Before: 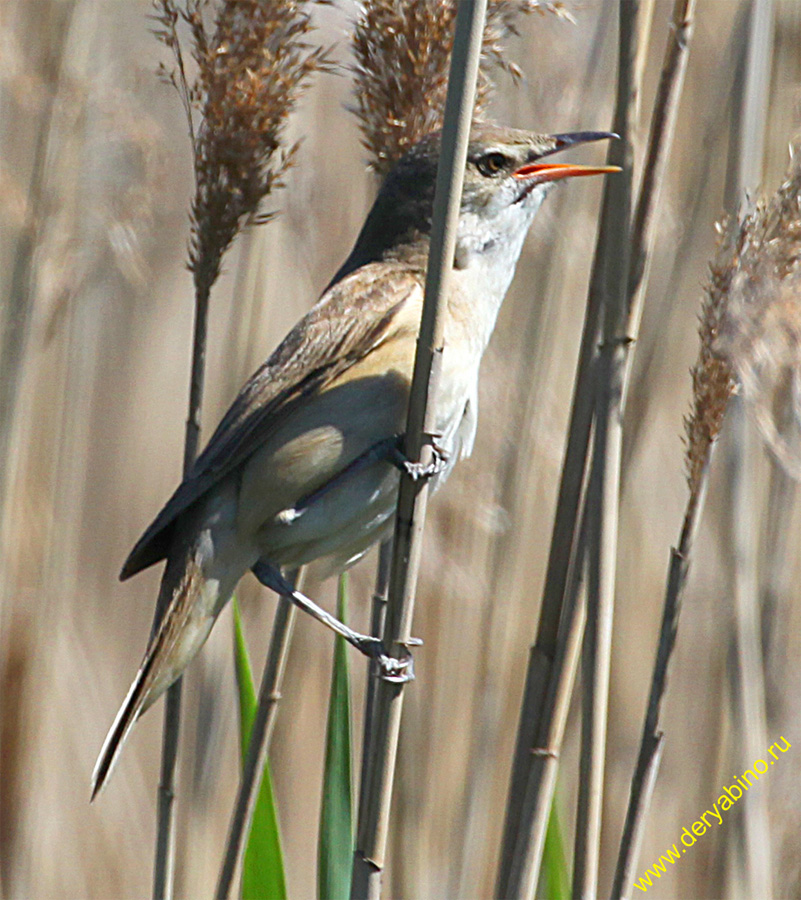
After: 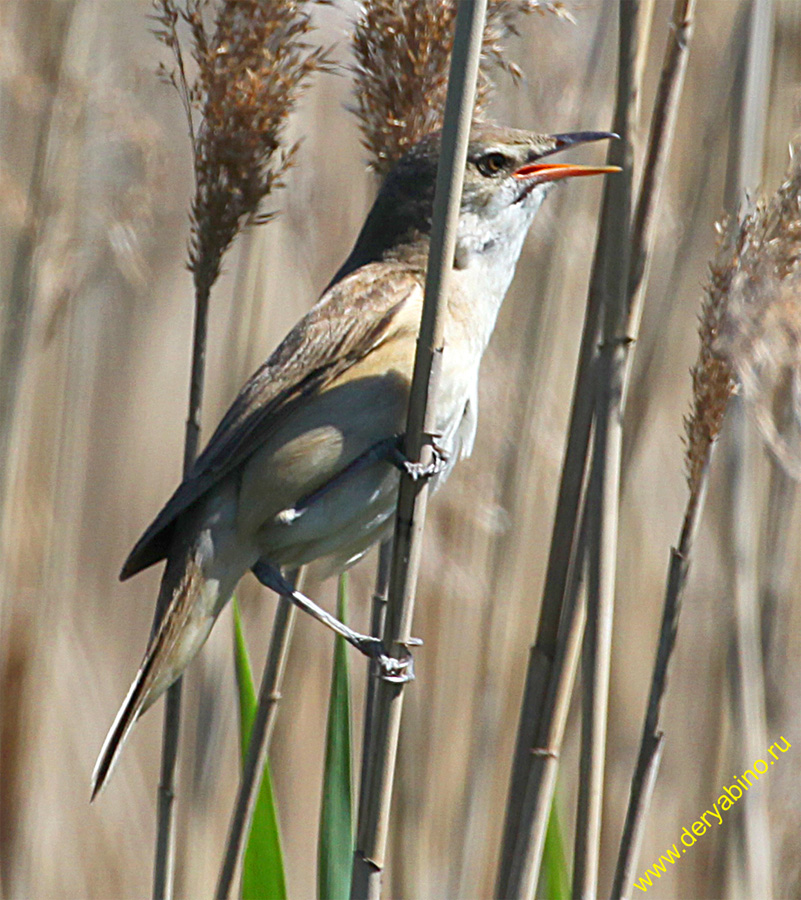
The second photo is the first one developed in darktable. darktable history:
shadows and highlights: soften with gaussian
local contrast: mode bilateral grid, contrast 19, coarseness 51, detail 102%, midtone range 0.2
